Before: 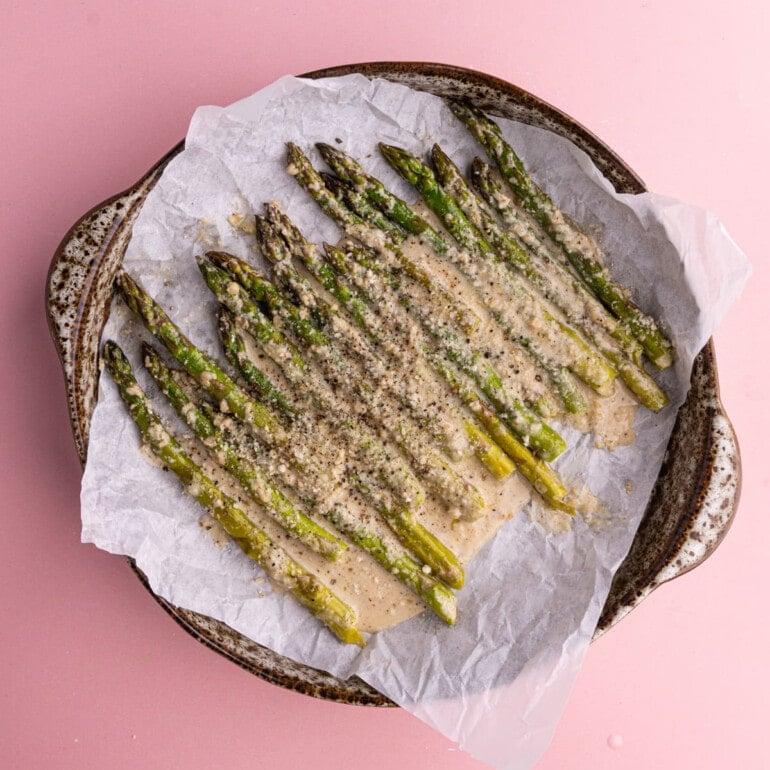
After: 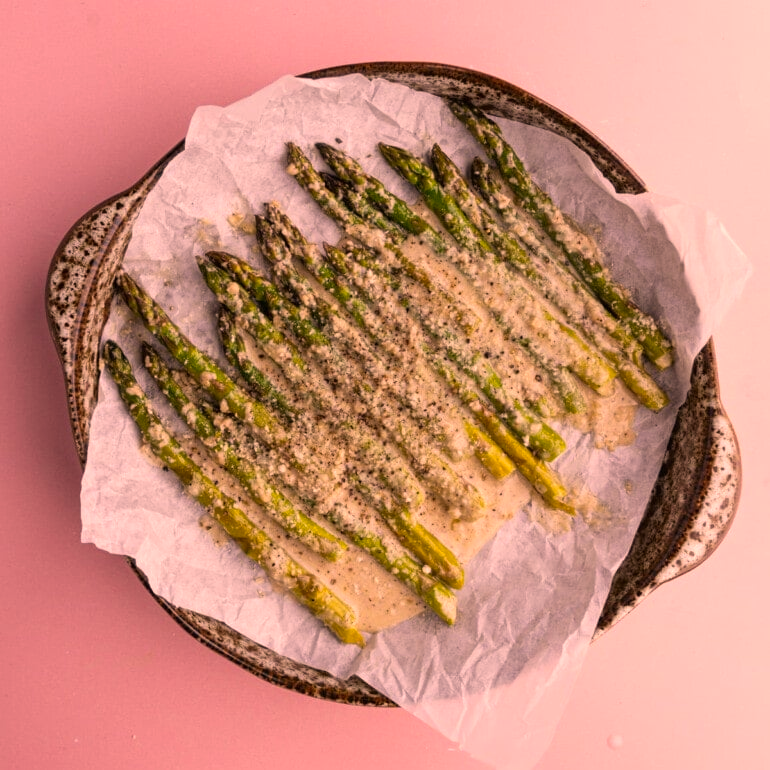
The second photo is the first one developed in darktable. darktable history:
color correction: highlights a* 21.09, highlights b* 19.74
